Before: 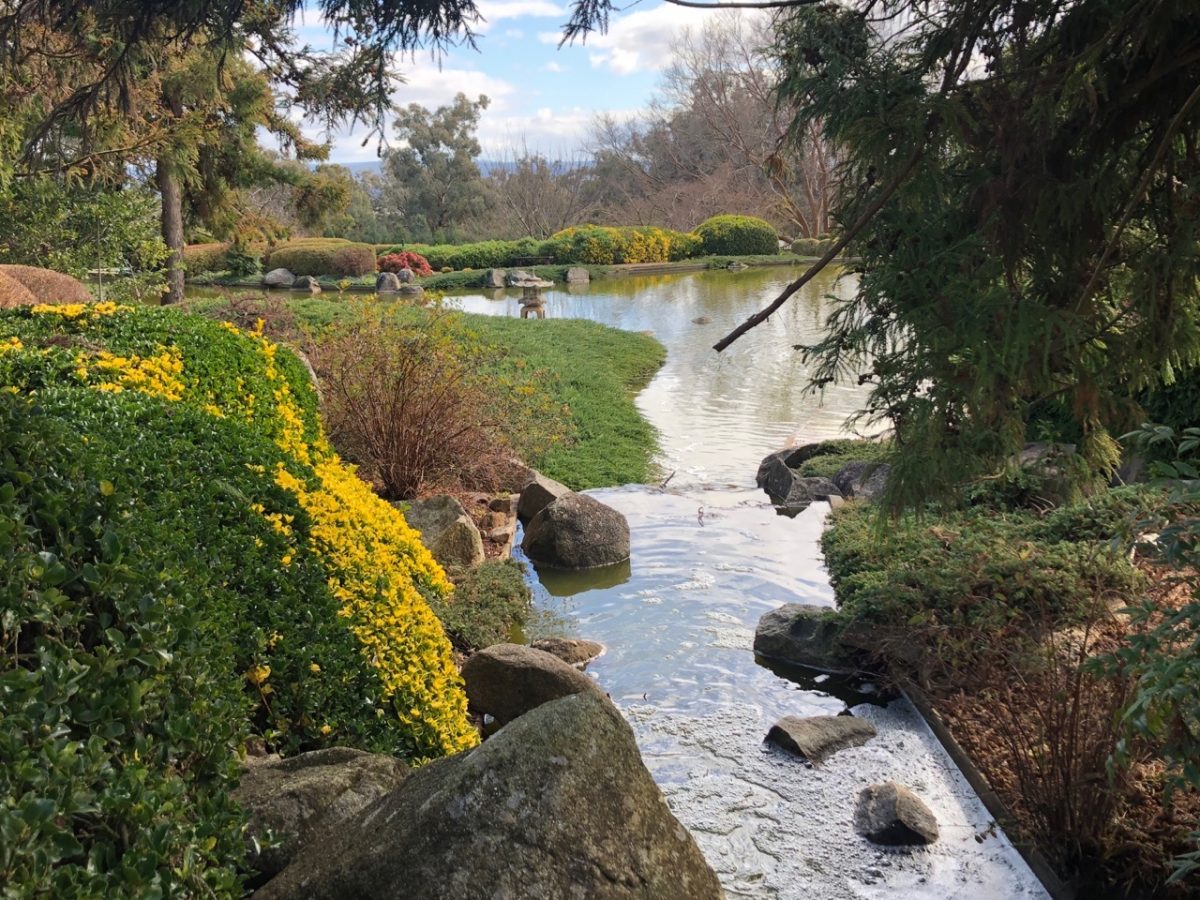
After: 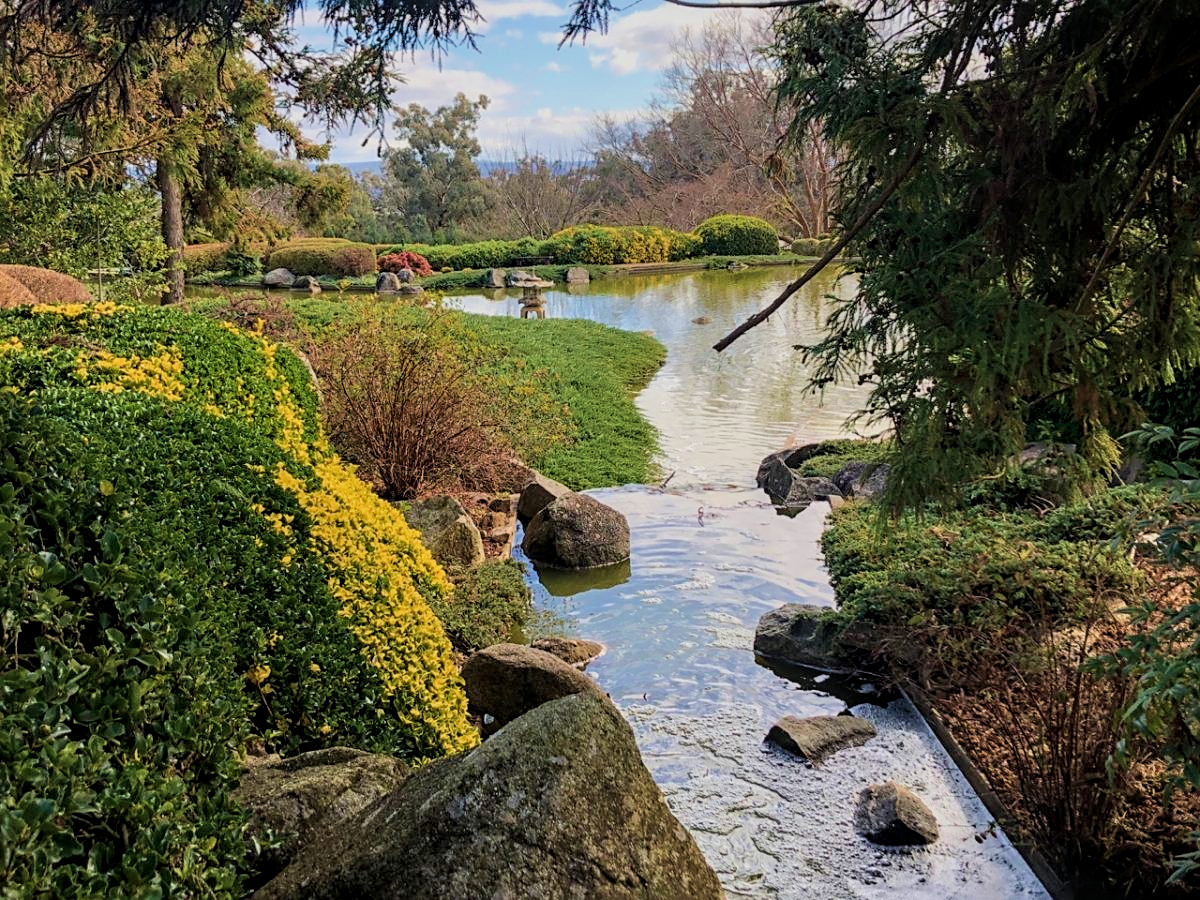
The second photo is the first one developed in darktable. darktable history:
filmic rgb: black relative exposure -8.01 EV, white relative exposure 4.03 EV, threshold 5.97 EV, hardness 4.15, enable highlight reconstruction true
exposure: compensate exposure bias true, compensate highlight preservation false
velvia: strength 55.99%
local contrast: detail 130%
sharpen: on, module defaults
